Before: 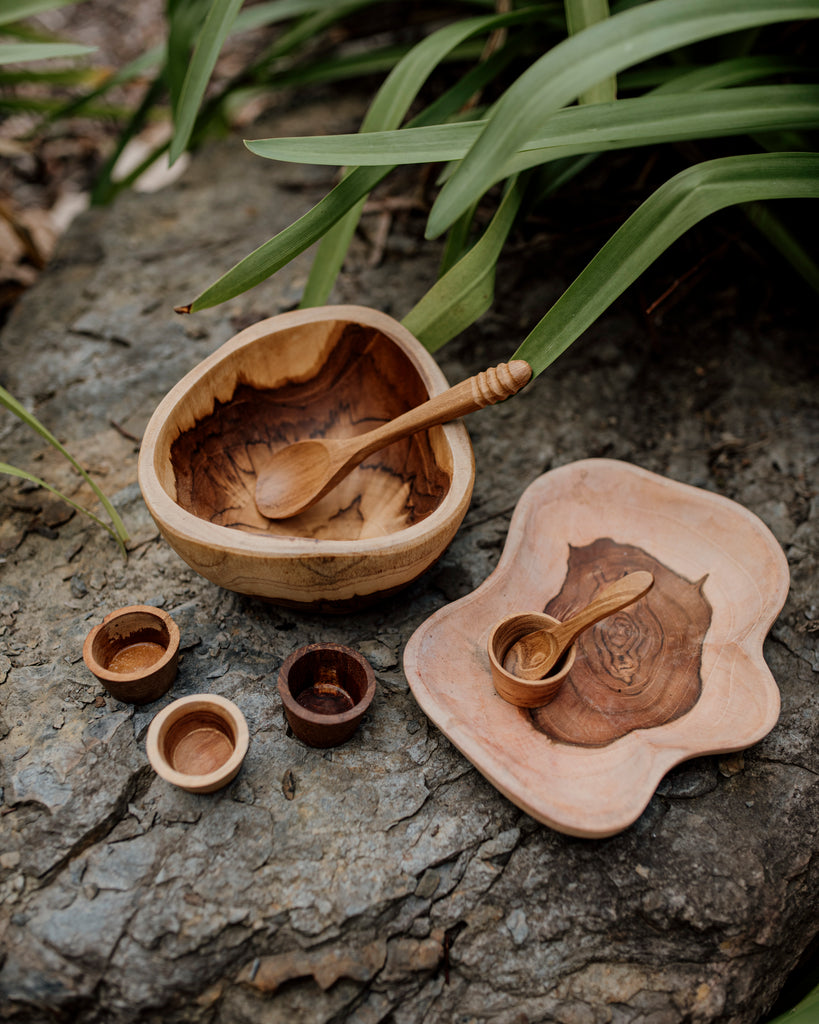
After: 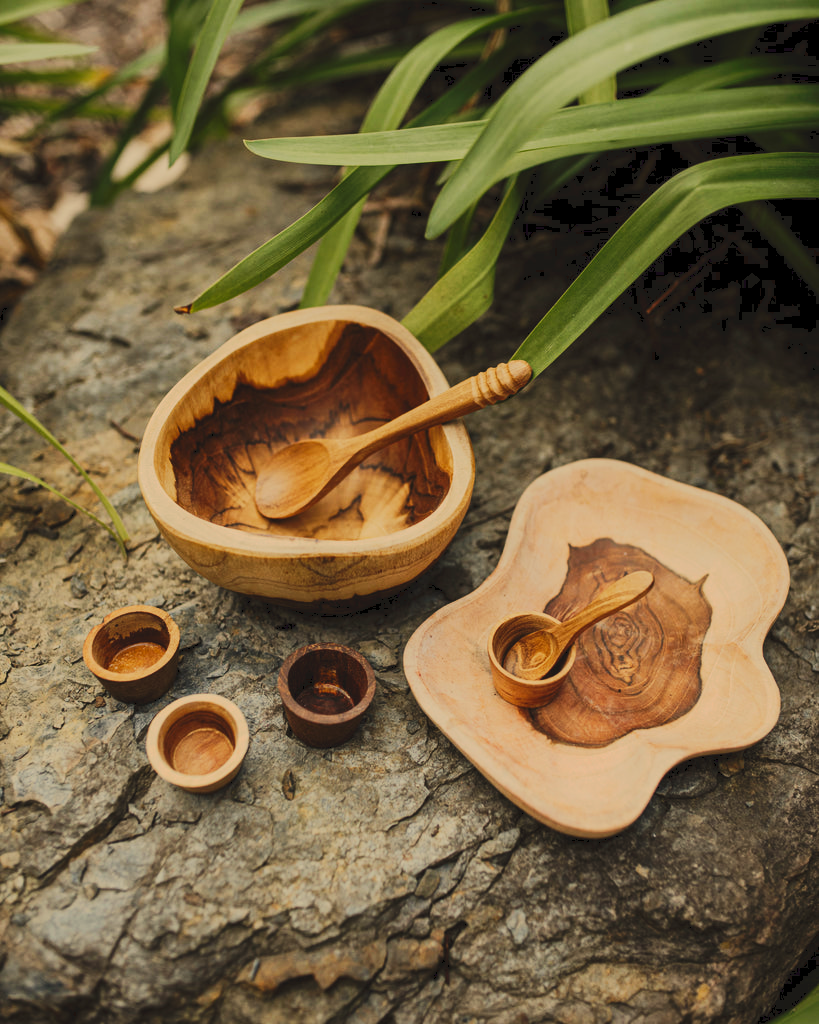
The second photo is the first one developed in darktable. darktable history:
color correction: highlights a* 2.72, highlights b* 22.8
contrast brightness saturation: contrast 0.2, brightness 0.16, saturation 0.22
tone curve: curves: ch0 [(0, 0) (0.003, 0.08) (0.011, 0.088) (0.025, 0.104) (0.044, 0.122) (0.069, 0.141) (0.1, 0.161) (0.136, 0.181) (0.177, 0.209) (0.224, 0.246) (0.277, 0.293) (0.335, 0.343) (0.399, 0.399) (0.468, 0.464) (0.543, 0.54) (0.623, 0.616) (0.709, 0.694) (0.801, 0.757) (0.898, 0.821) (1, 1)], preserve colors none
